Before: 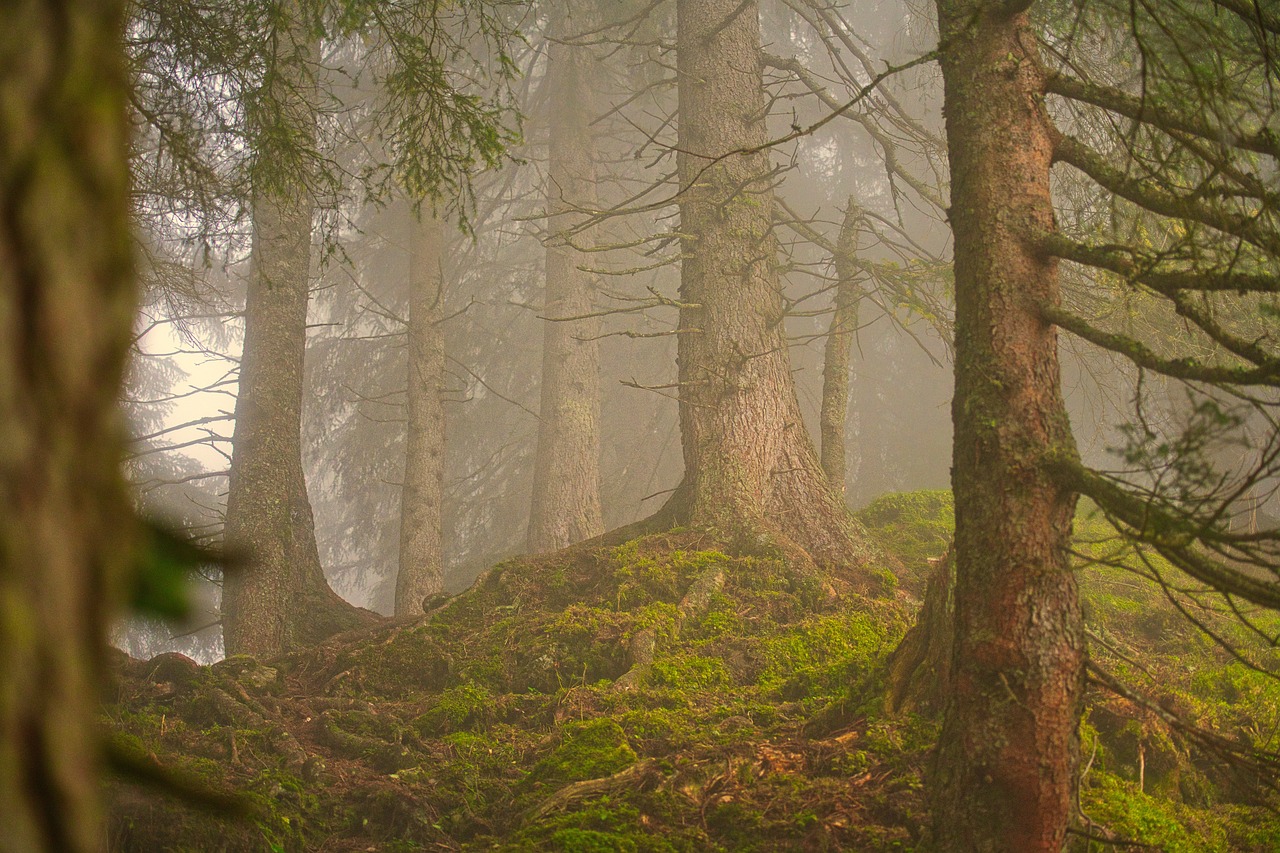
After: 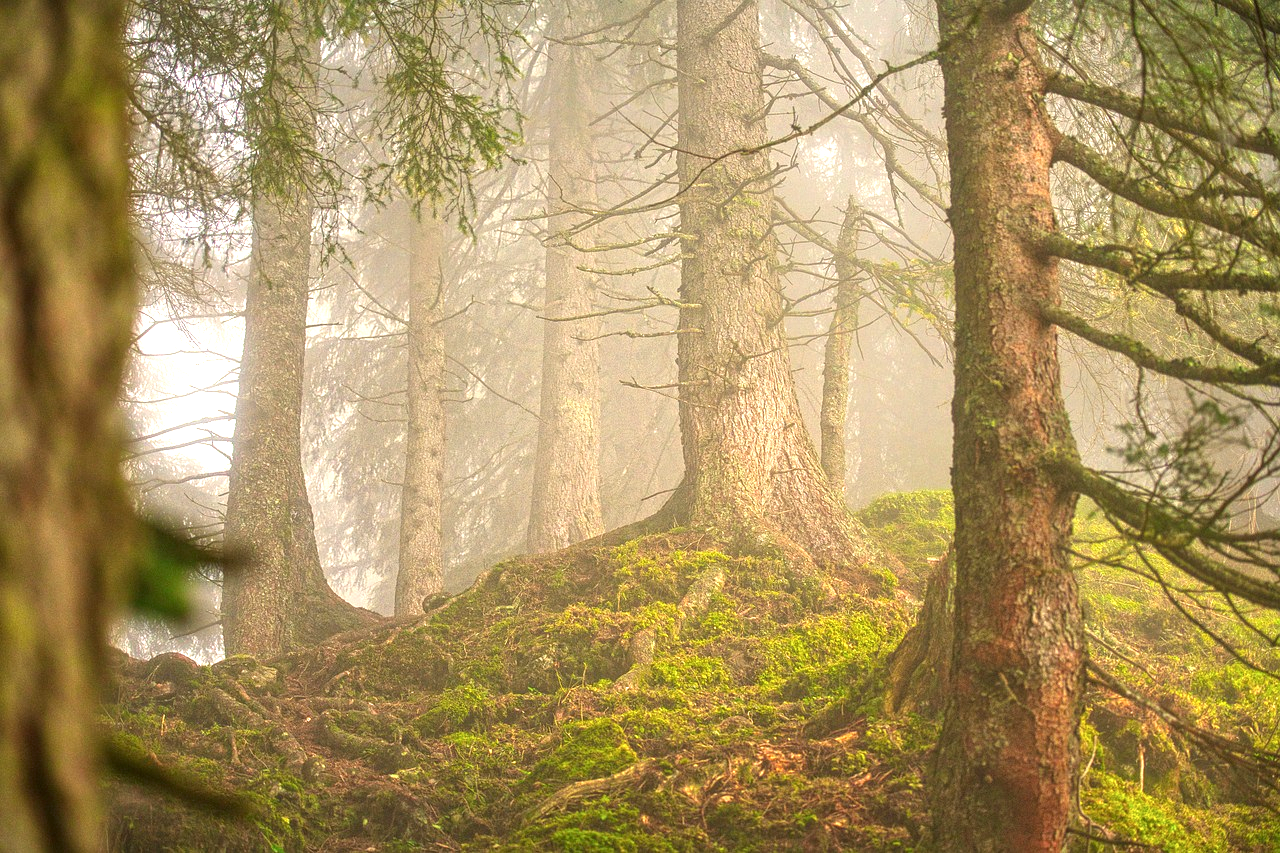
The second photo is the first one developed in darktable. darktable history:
color zones: curves: ch0 [(0, 0.5) (0.143, 0.5) (0.286, 0.5) (0.429, 0.5) (0.571, 0.5) (0.714, 0.476) (0.857, 0.5) (1, 0.5)]; ch2 [(0, 0.5) (0.143, 0.5) (0.286, 0.5) (0.429, 0.5) (0.571, 0.5) (0.714, 0.487) (0.857, 0.5) (1, 0.5)]
local contrast: on, module defaults
exposure: black level correction 0, exposure 1.1 EV, compensate highlight preservation false
